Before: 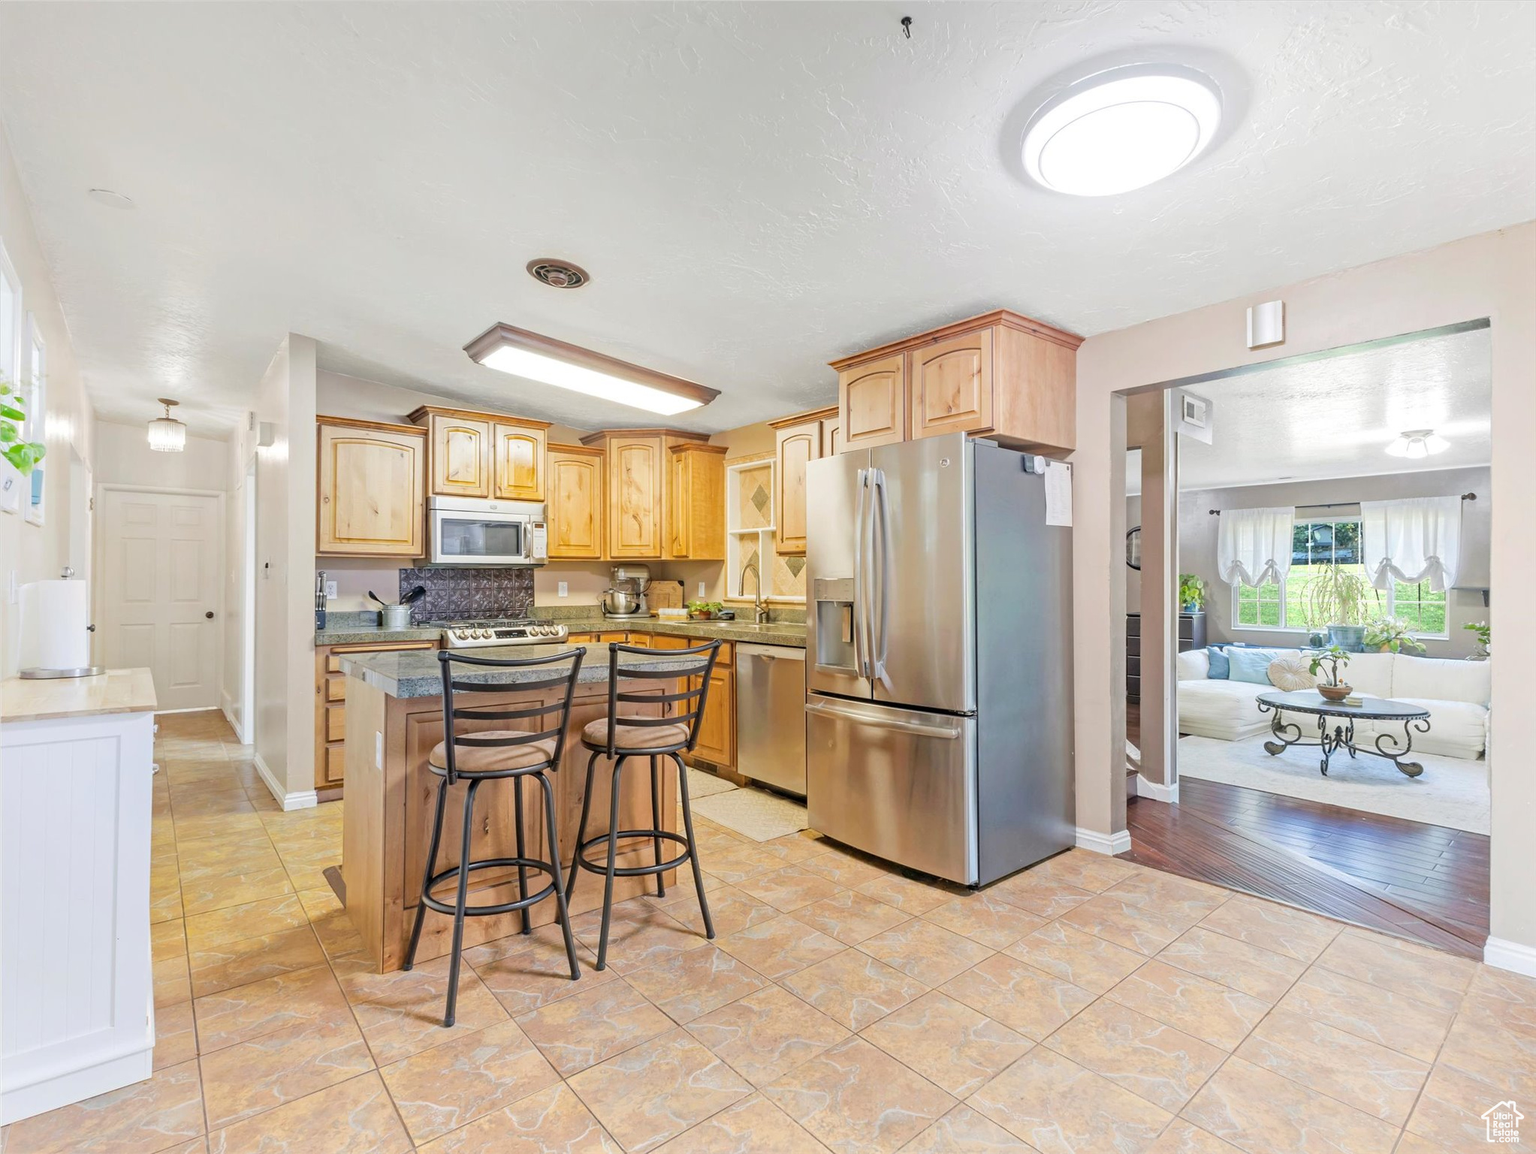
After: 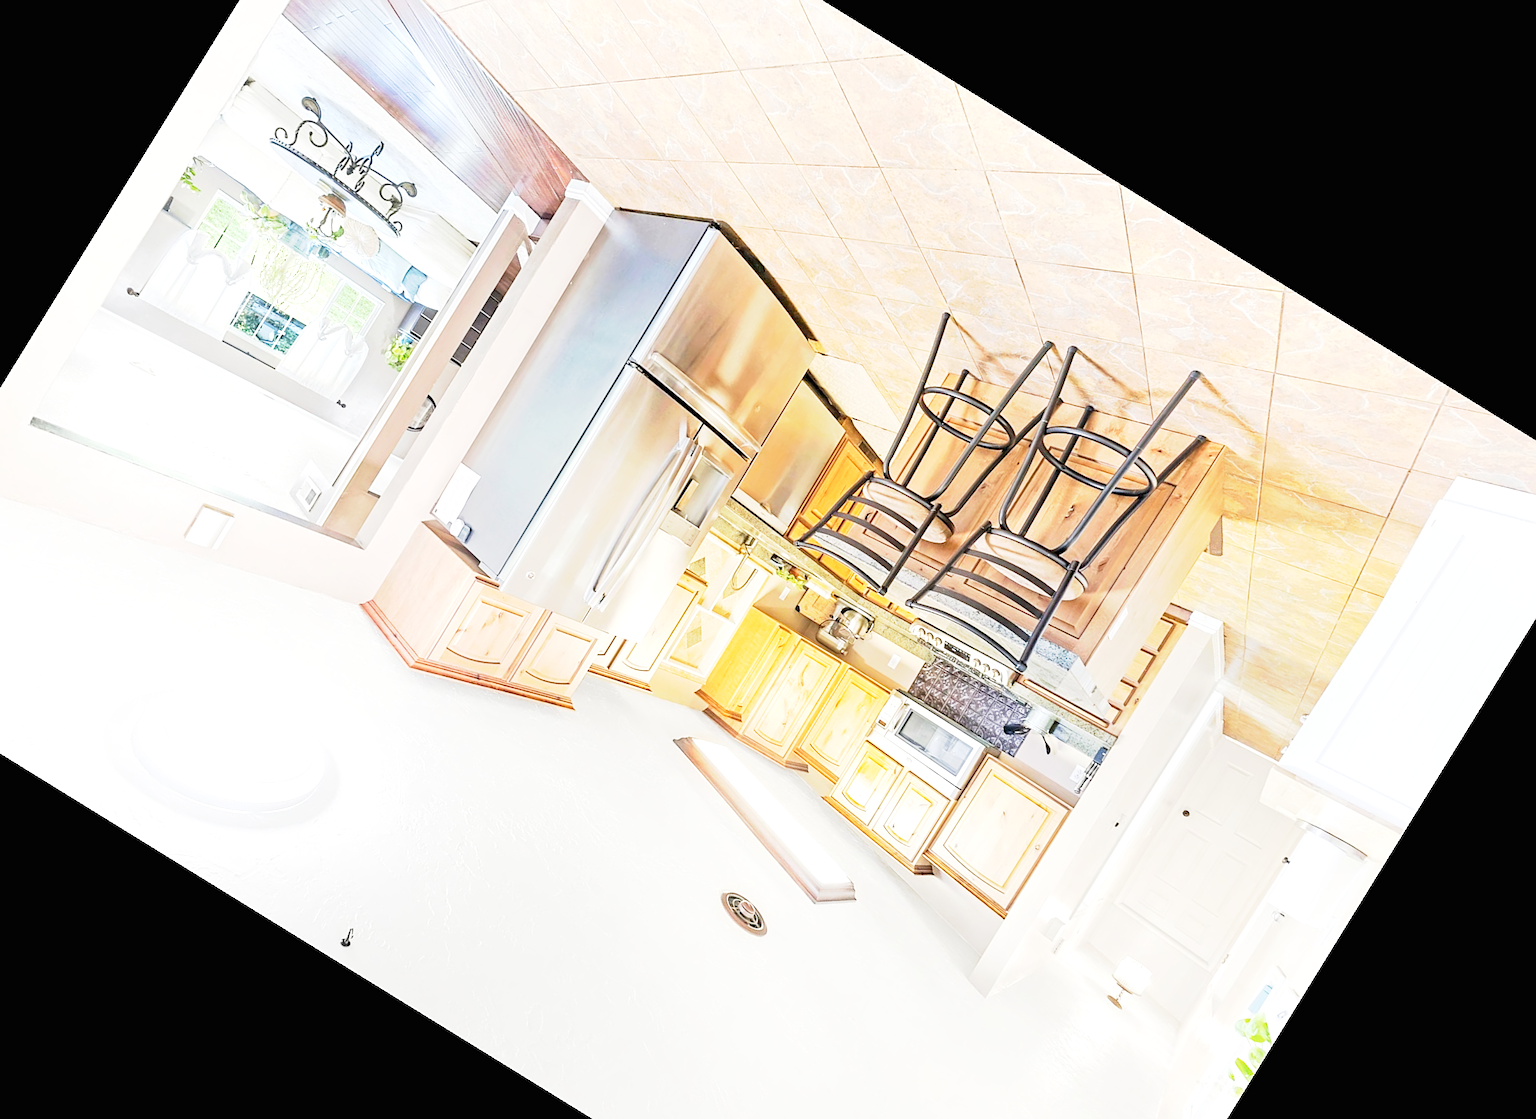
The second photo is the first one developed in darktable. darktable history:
exposure: black level correction 0, exposure 1.2 EV, compensate highlight preservation false
crop and rotate: angle 148.33°, left 9.154%, top 15.635%, right 4.411%, bottom 16.966%
tone equalizer: on, module defaults
sharpen: on, module defaults
base curve: curves: ch0 [(0, 0) (0.088, 0.125) (0.176, 0.251) (0.354, 0.501) (0.613, 0.749) (1, 0.877)], preserve colors none
